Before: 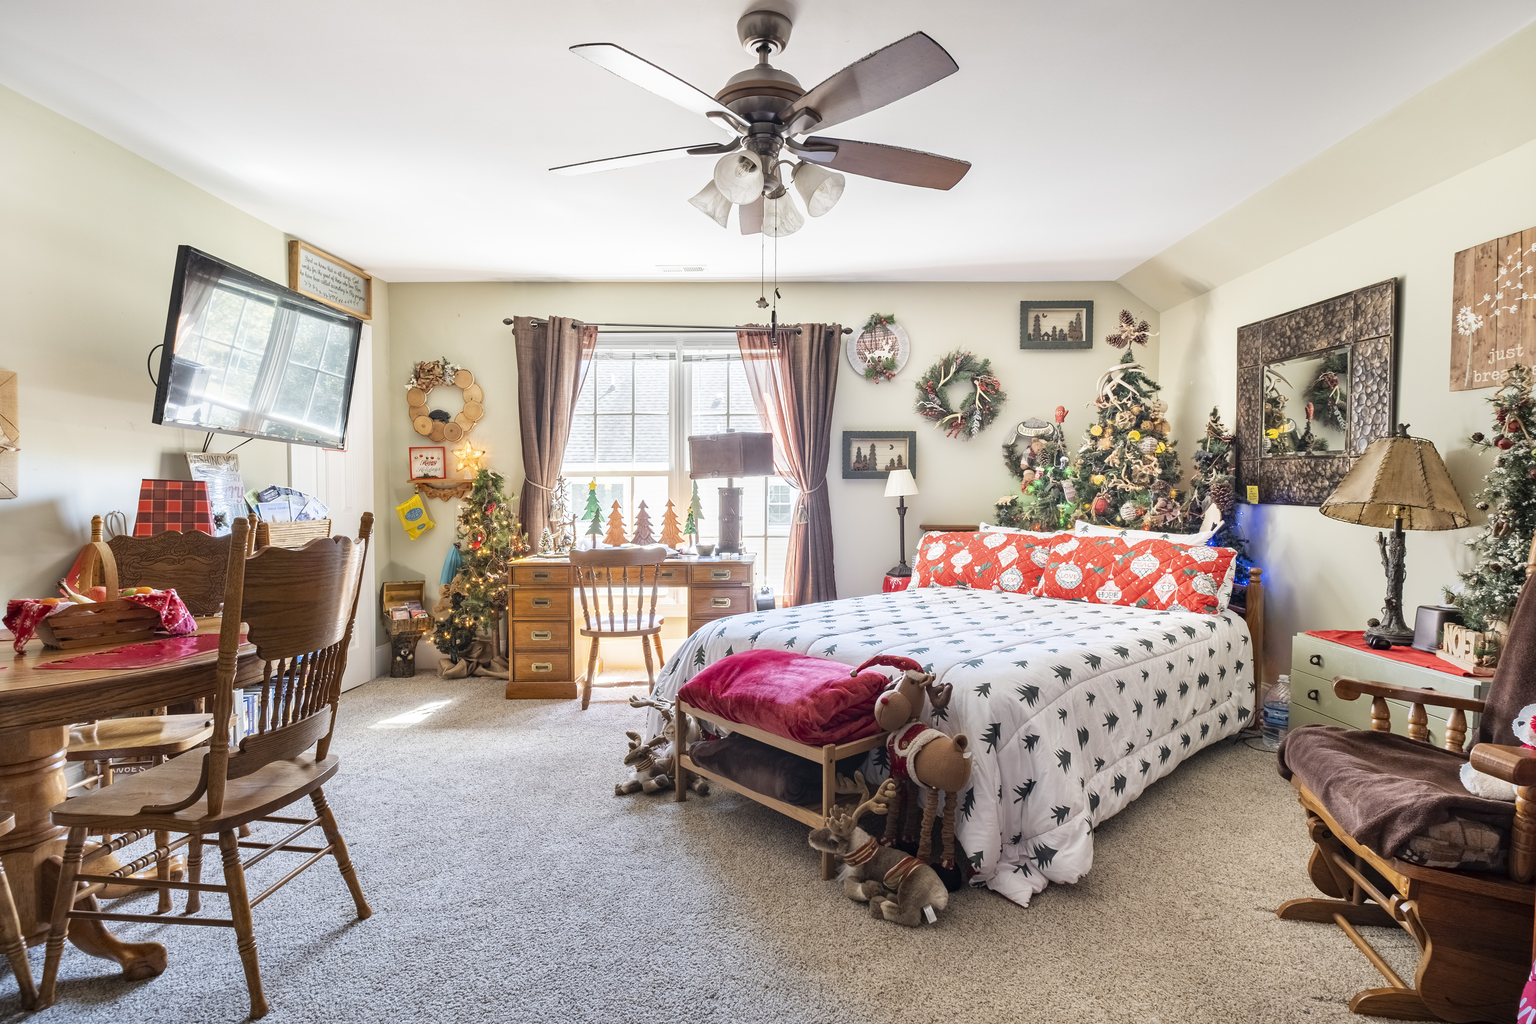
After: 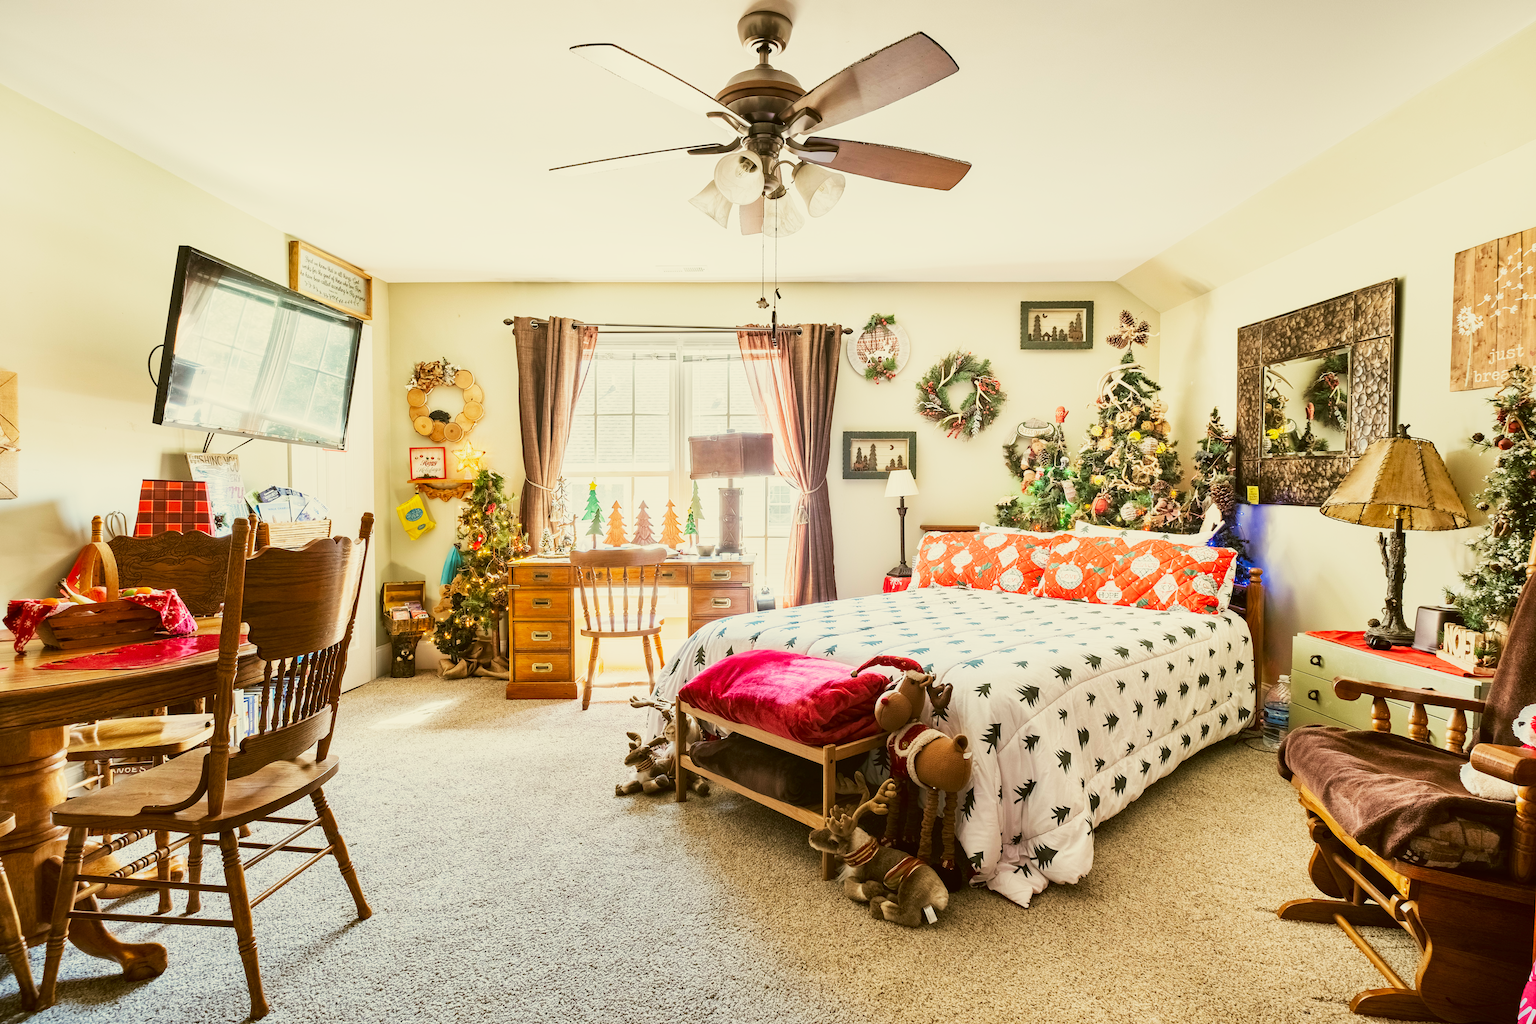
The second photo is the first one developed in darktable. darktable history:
velvia: on, module defaults
tone curve: curves: ch0 [(0, 0) (0.003, 0.006) (0.011, 0.01) (0.025, 0.017) (0.044, 0.029) (0.069, 0.043) (0.1, 0.064) (0.136, 0.091) (0.177, 0.128) (0.224, 0.162) (0.277, 0.206) (0.335, 0.258) (0.399, 0.324) (0.468, 0.404) (0.543, 0.499) (0.623, 0.595) (0.709, 0.693) (0.801, 0.786) (0.898, 0.883) (1, 1)], preserve colors none
base curve: curves: ch0 [(0, 0) (0.088, 0.125) (0.176, 0.251) (0.354, 0.501) (0.613, 0.749) (1, 0.877)], preserve colors none
color correction: highlights a* -1.43, highlights b* 10.12, shadows a* 0.395, shadows b* 19.35
color balance: on, module defaults
